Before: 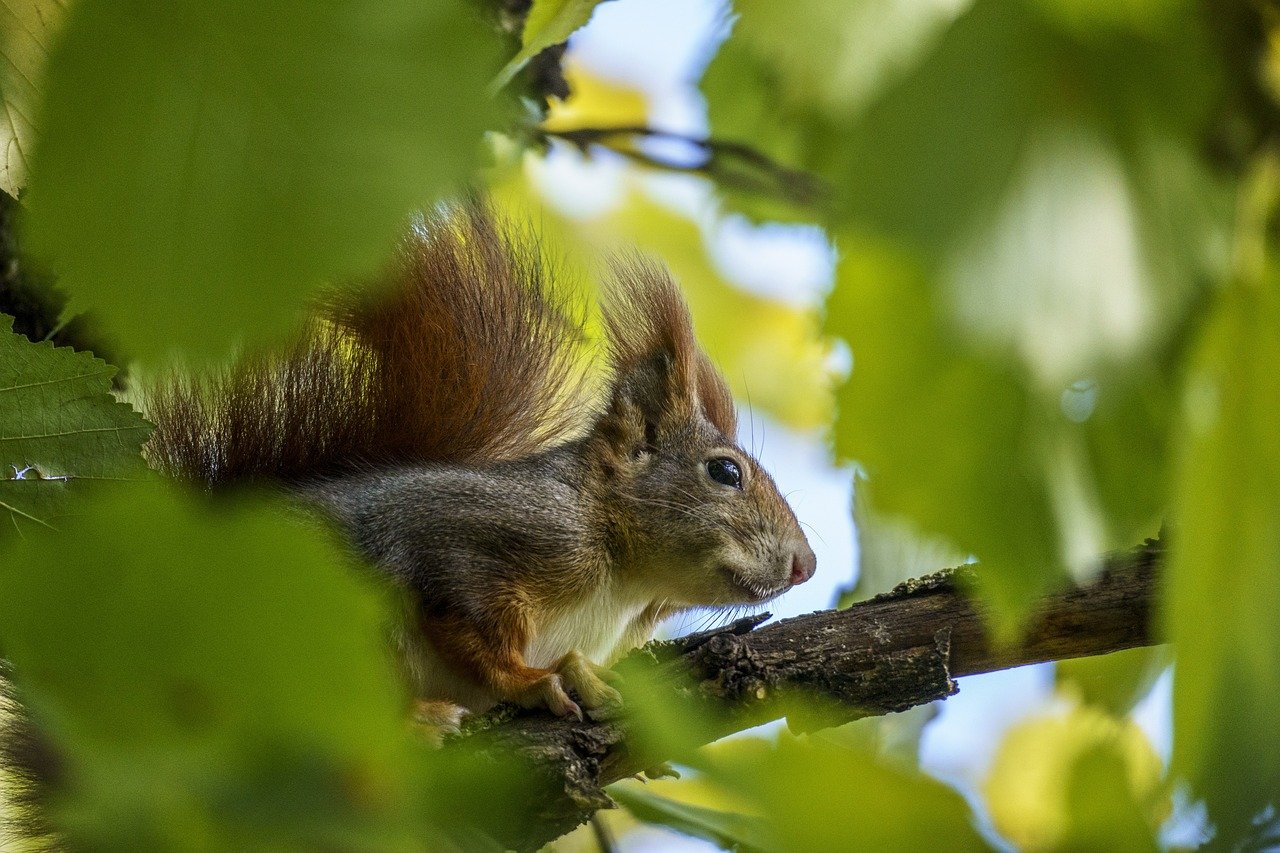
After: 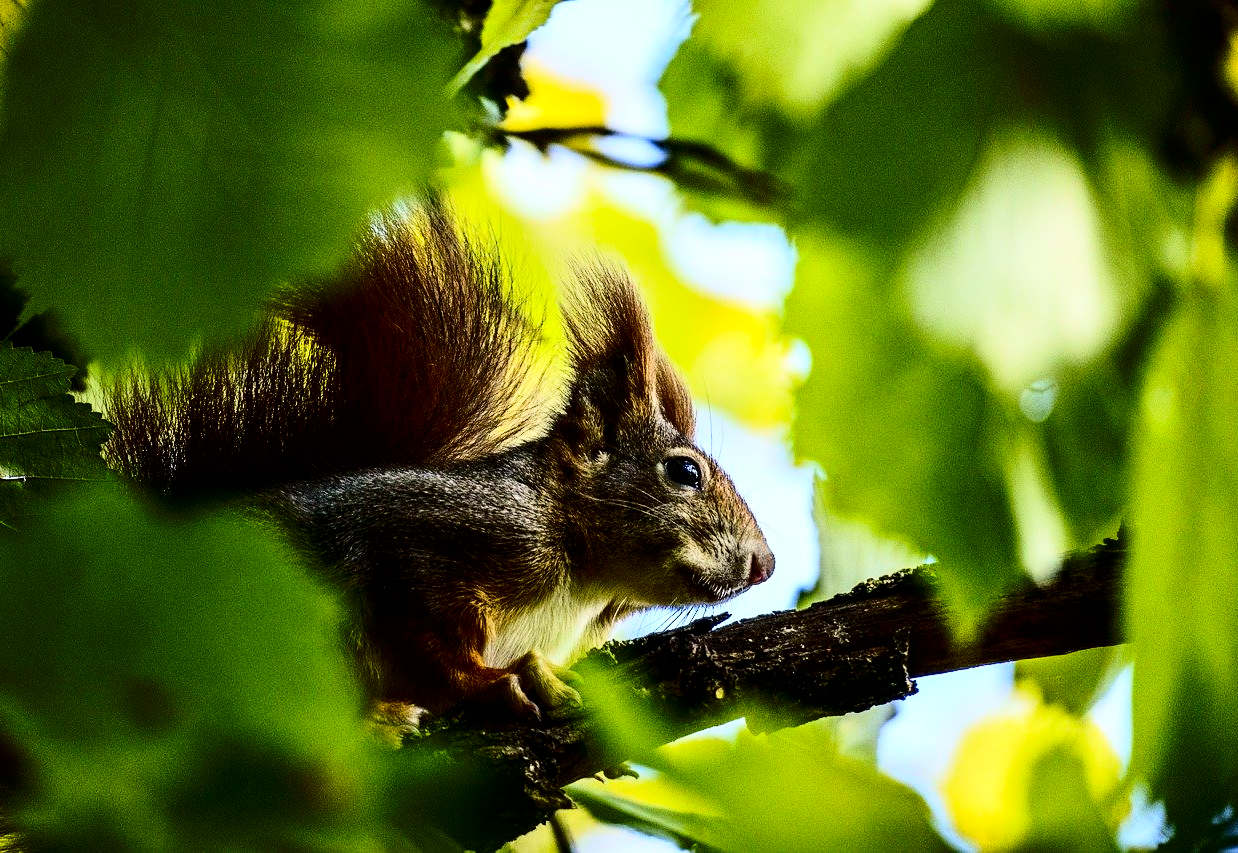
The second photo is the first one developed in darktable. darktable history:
exposure: black level correction 0.001, compensate highlight preservation false
crop and rotate: left 3.238%
contrast brightness saturation: contrast 0.09, brightness -0.59, saturation 0.17
rgb curve: curves: ch0 [(0, 0) (0.21, 0.15) (0.24, 0.21) (0.5, 0.75) (0.75, 0.96) (0.89, 0.99) (1, 1)]; ch1 [(0, 0.02) (0.21, 0.13) (0.25, 0.2) (0.5, 0.67) (0.75, 0.9) (0.89, 0.97) (1, 1)]; ch2 [(0, 0.02) (0.21, 0.13) (0.25, 0.2) (0.5, 0.67) (0.75, 0.9) (0.89, 0.97) (1, 1)], compensate middle gray true
